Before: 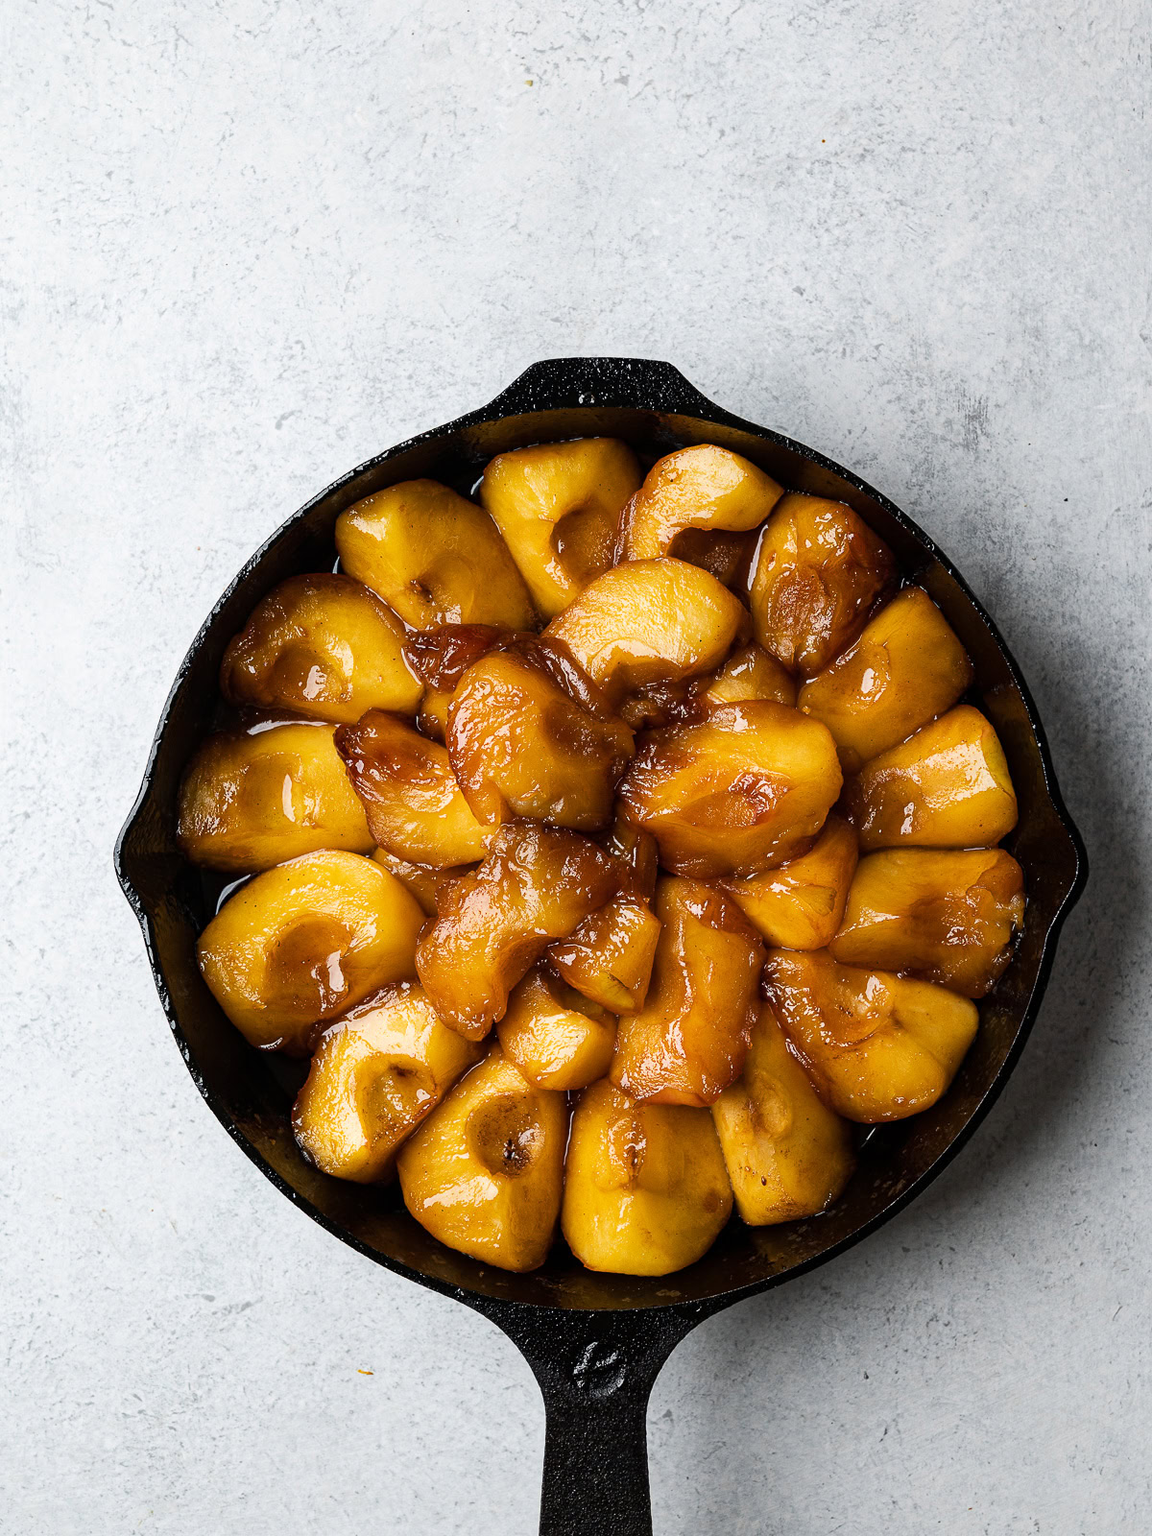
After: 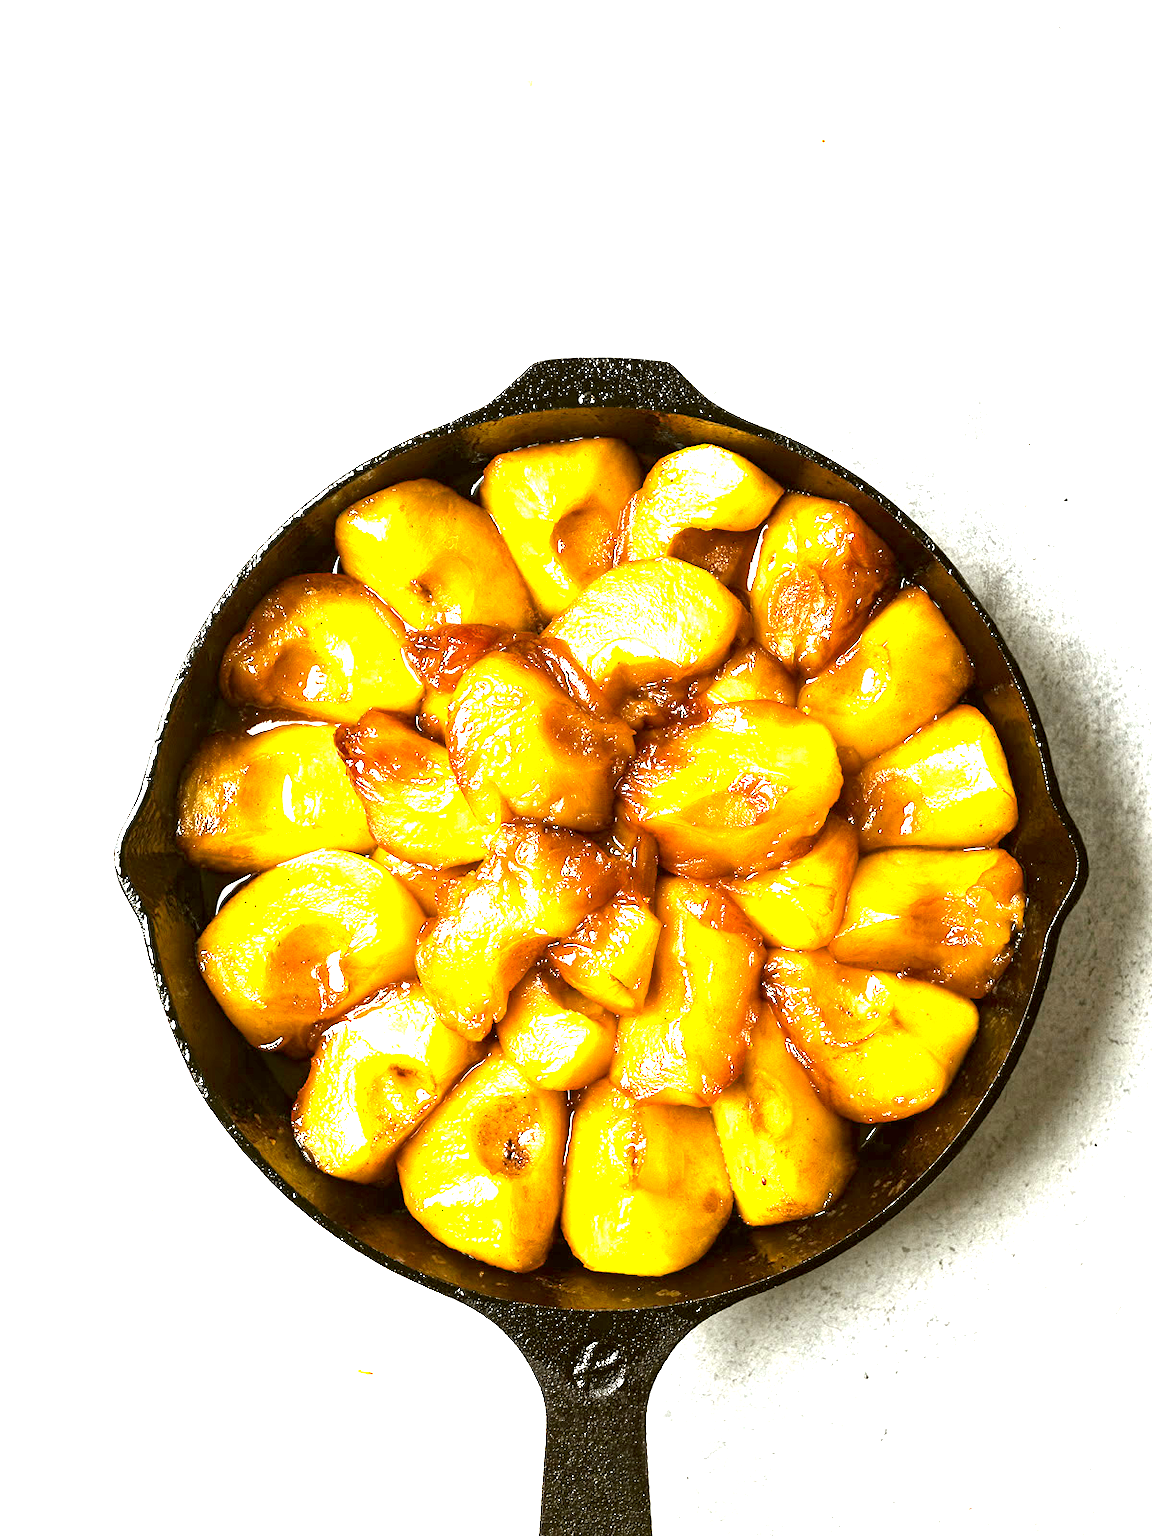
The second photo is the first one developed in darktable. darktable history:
exposure: black level correction 0, exposure 2.311 EV, compensate highlight preservation false
color correction: highlights a* -1.66, highlights b* 10.22, shadows a* 0.83, shadows b* 19.19
